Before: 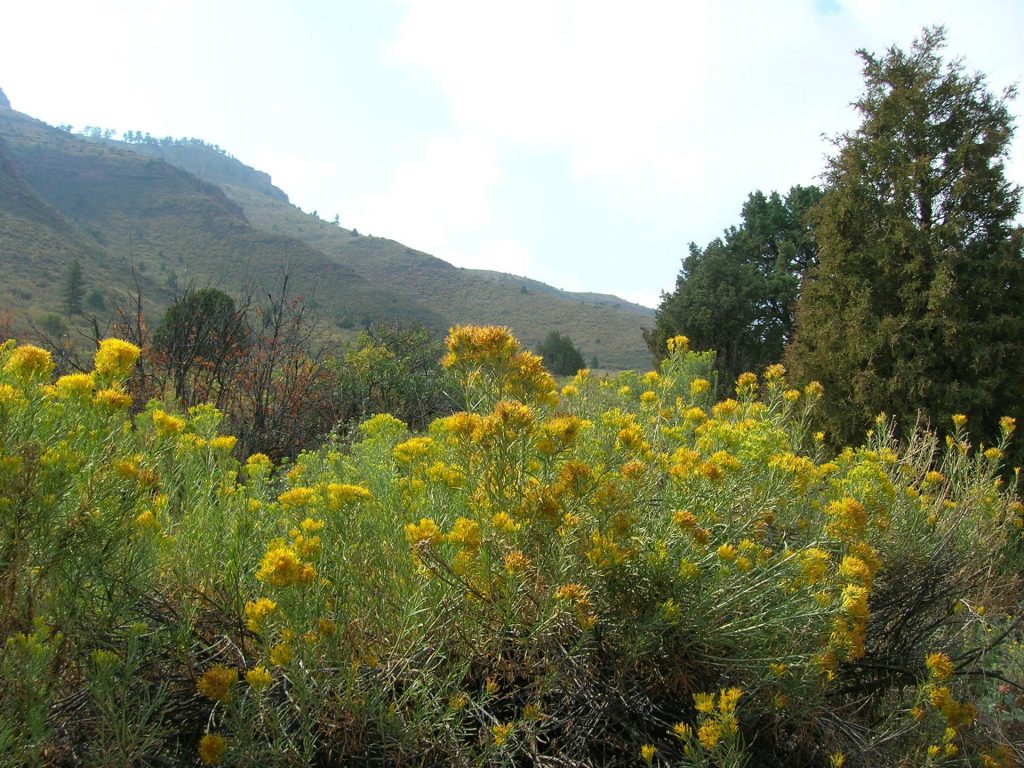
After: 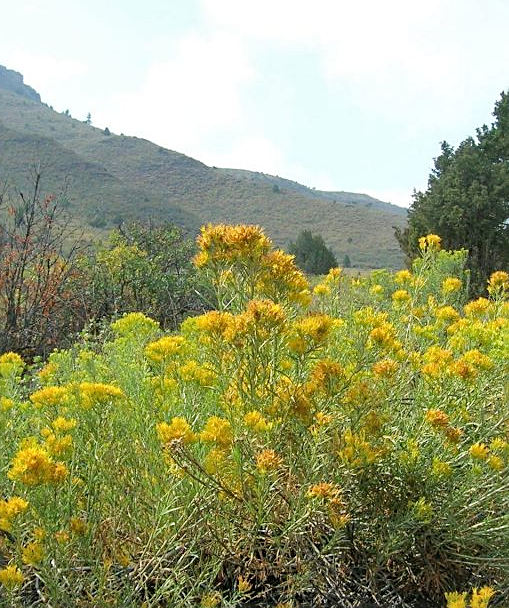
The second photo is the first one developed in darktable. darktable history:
sharpen: on, module defaults
crop and rotate: angle 0.01°, left 24.249%, top 13.176%, right 25.953%, bottom 7.669%
shadows and highlights: shadows 58.79, highlights color adjustment 0.372%, soften with gaussian
base curve: curves: ch0 [(0, 0) (0.158, 0.273) (0.879, 0.895) (1, 1)]
